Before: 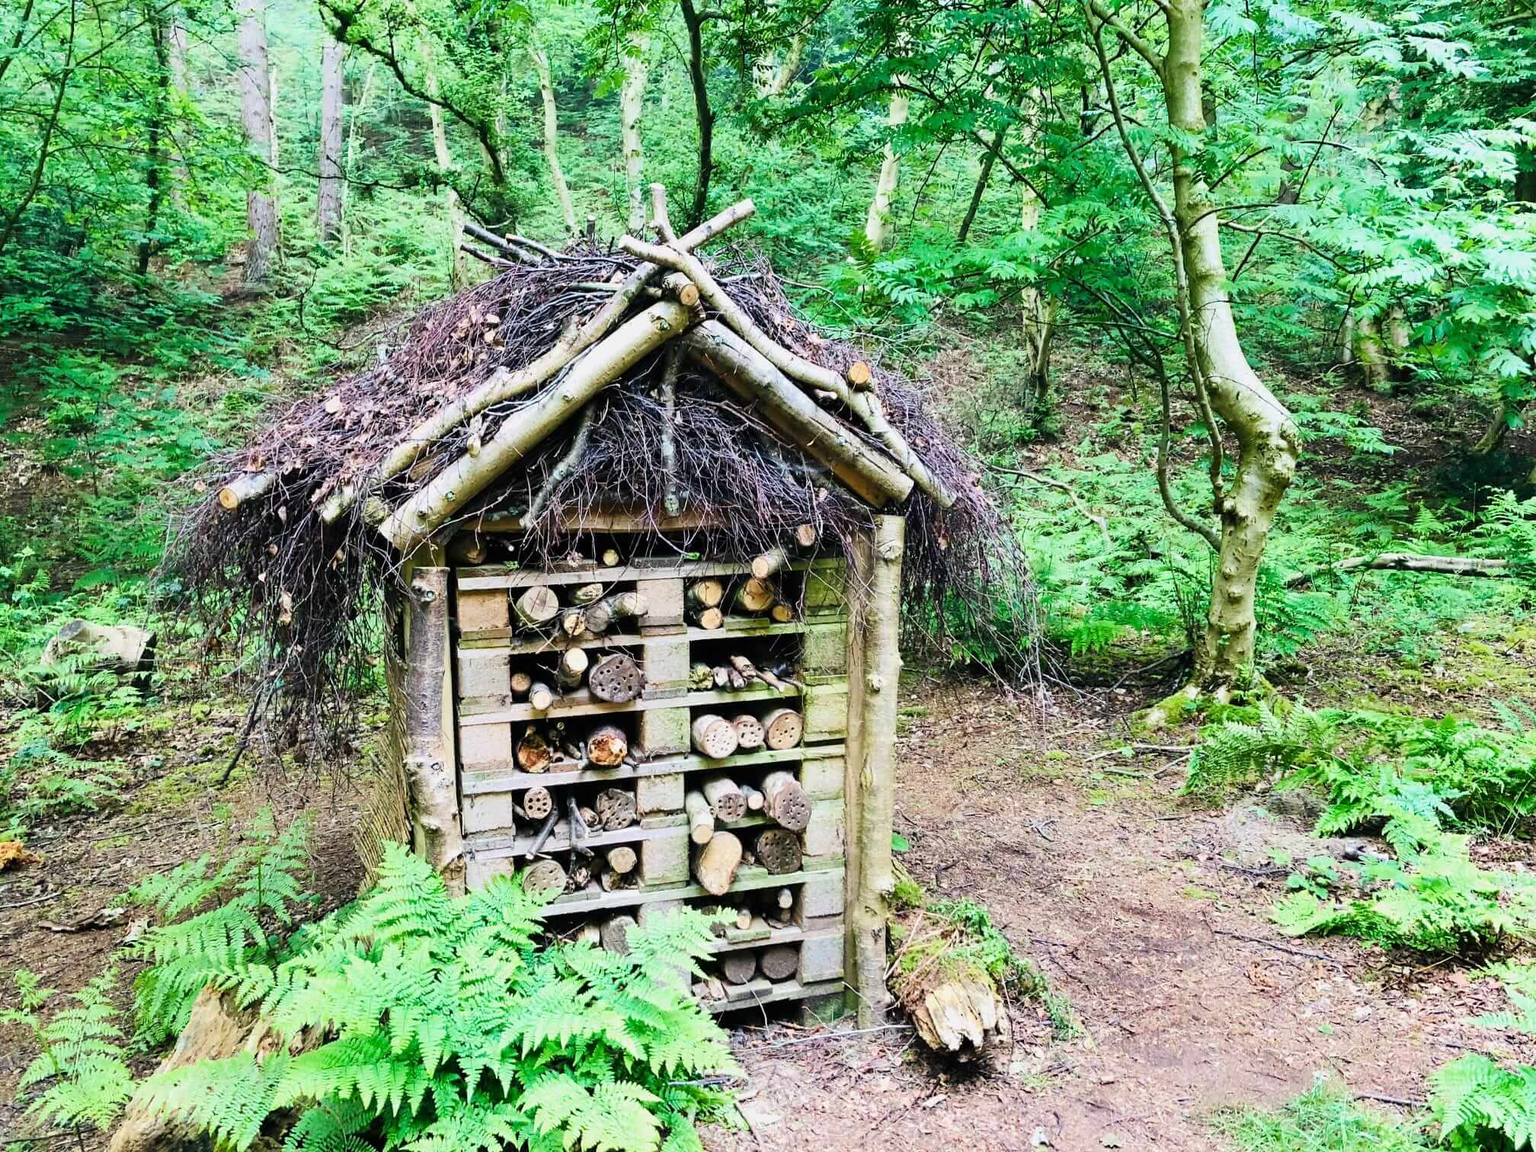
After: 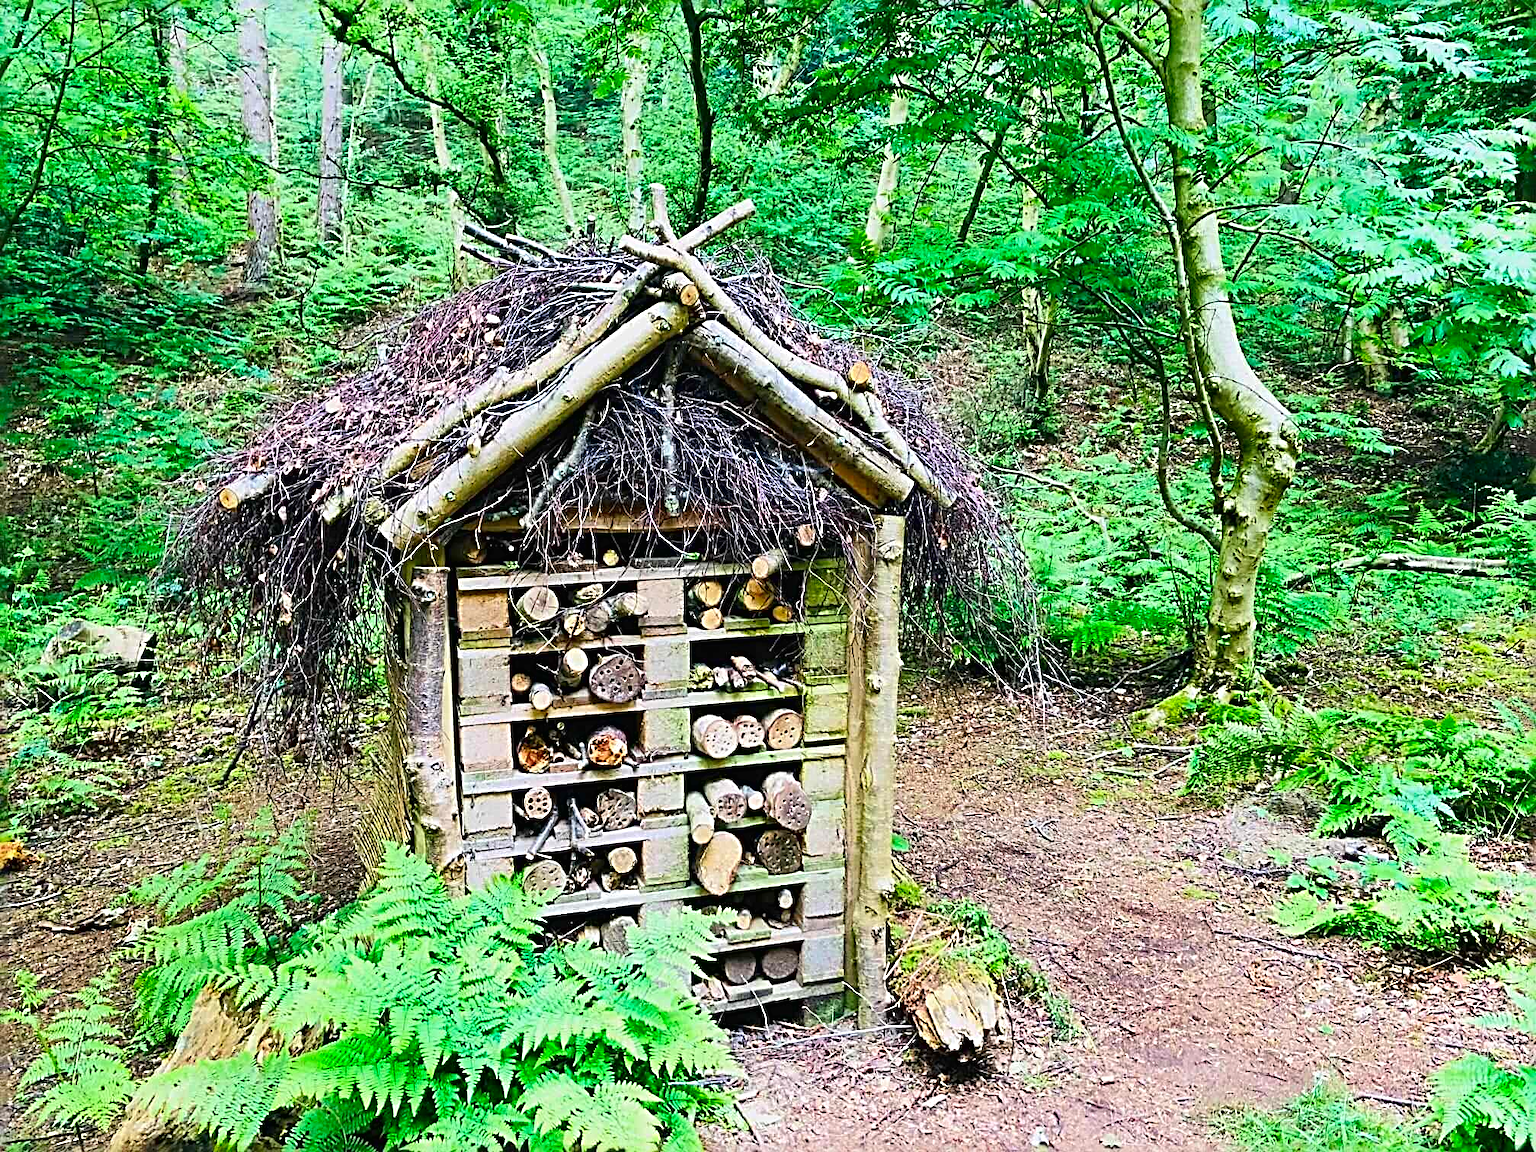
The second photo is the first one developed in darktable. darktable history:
contrast brightness saturation: contrast -0.02, brightness -0.01, saturation 0.03
sharpen: radius 3.69, amount 0.928
color correction: saturation 1.34
